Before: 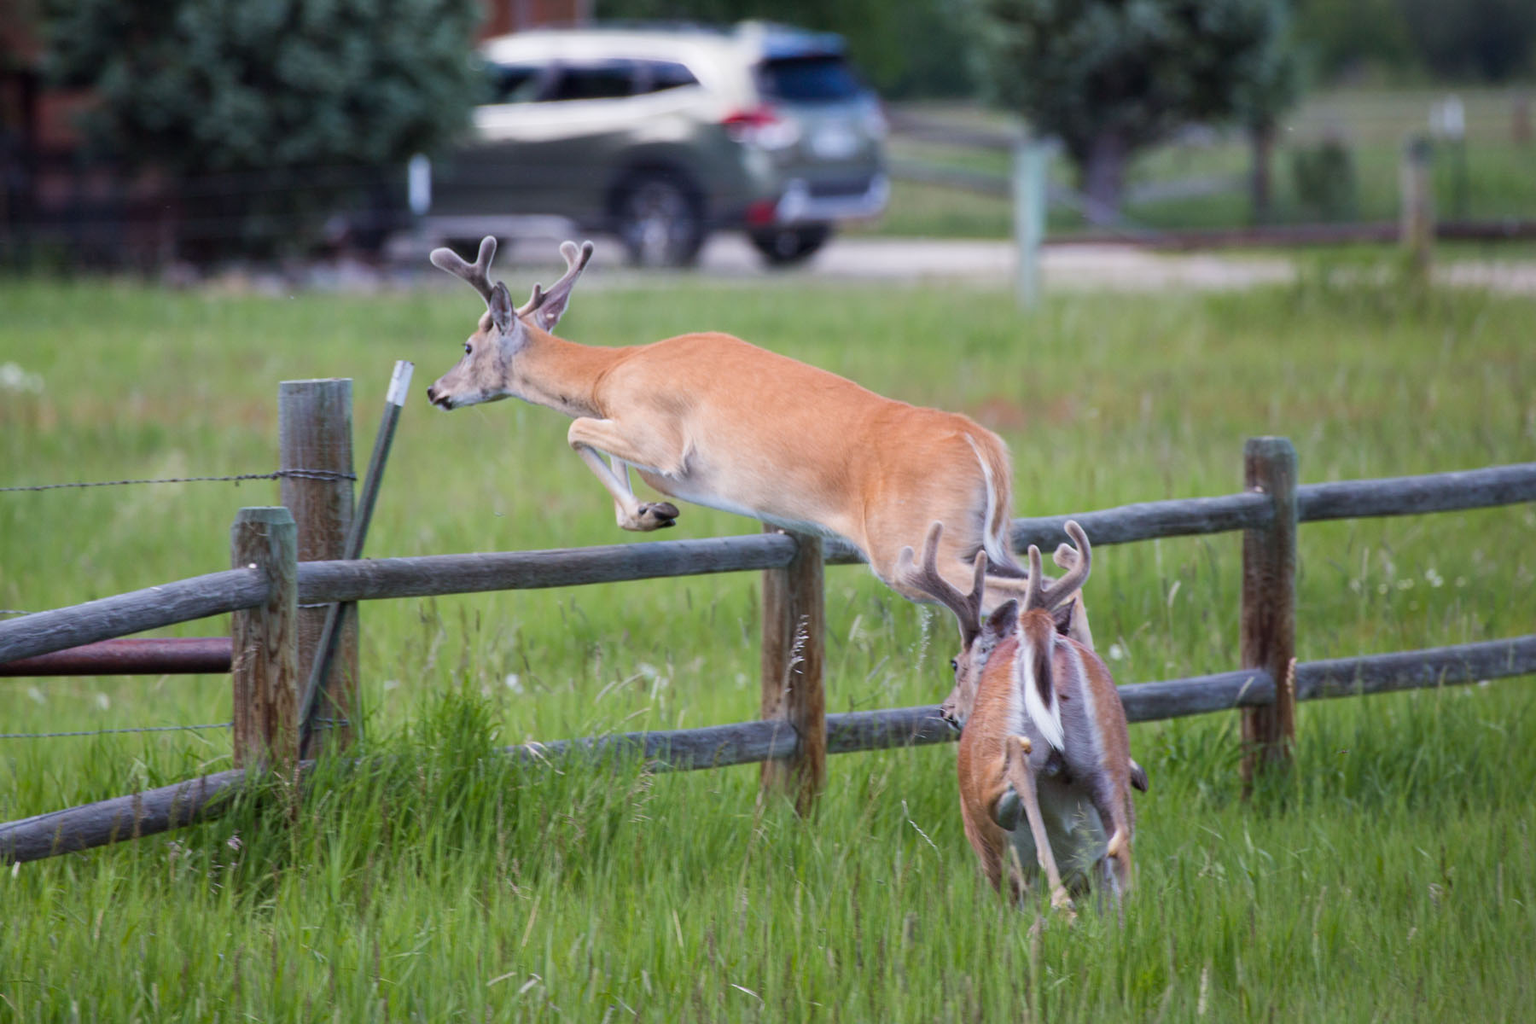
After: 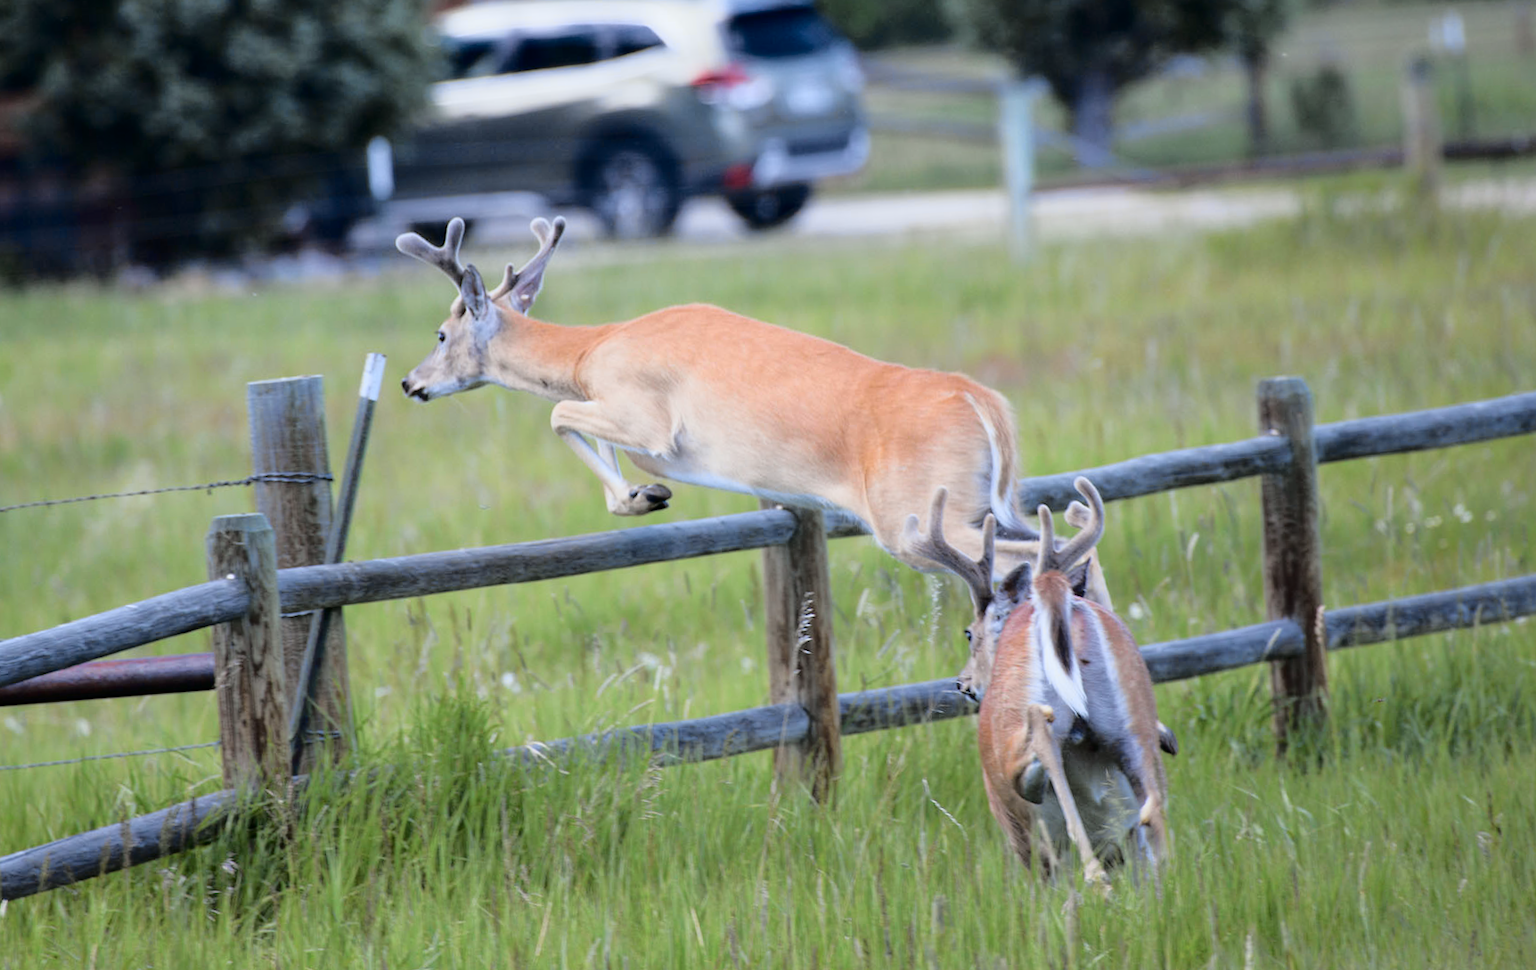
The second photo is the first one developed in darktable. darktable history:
crop and rotate: left 0.614%, top 0.179%, bottom 0.309%
rotate and perspective: rotation -3.52°, crop left 0.036, crop right 0.964, crop top 0.081, crop bottom 0.919
tone curve: curves: ch0 [(0, 0) (0.088, 0.042) (0.208, 0.176) (0.257, 0.267) (0.406, 0.483) (0.489, 0.556) (0.667, 0.73) (0.793, 0.851) (0.994, 0.974)]; ch1 [(0, 0) (0.161, 0.092) (0.35, 0.33) (0.392, 0.392) (0.457, 0.467) (0.505, 0.497) (0.537, 0.518) (0.553, 0.53) (0.58, 0.567) (0.739, 0.697) (1, 1)]; ch2 [(0, 0) (0.346, 0.362) (0.448, 0.419) (0.502, 0.499) (0.533, 0.517) (0.556, 0.533) (0.629, 0.619) (0.717, 0.678) (1, 1)], color space Lab, independent channels, preserve colors none
